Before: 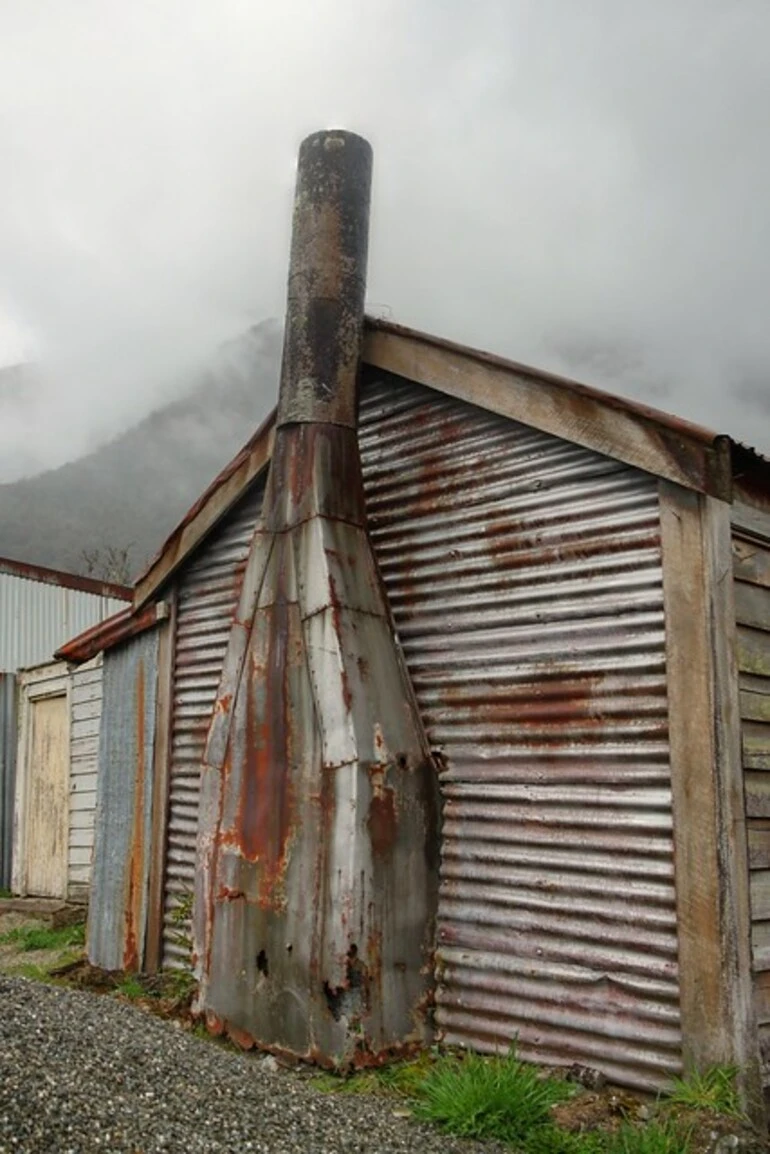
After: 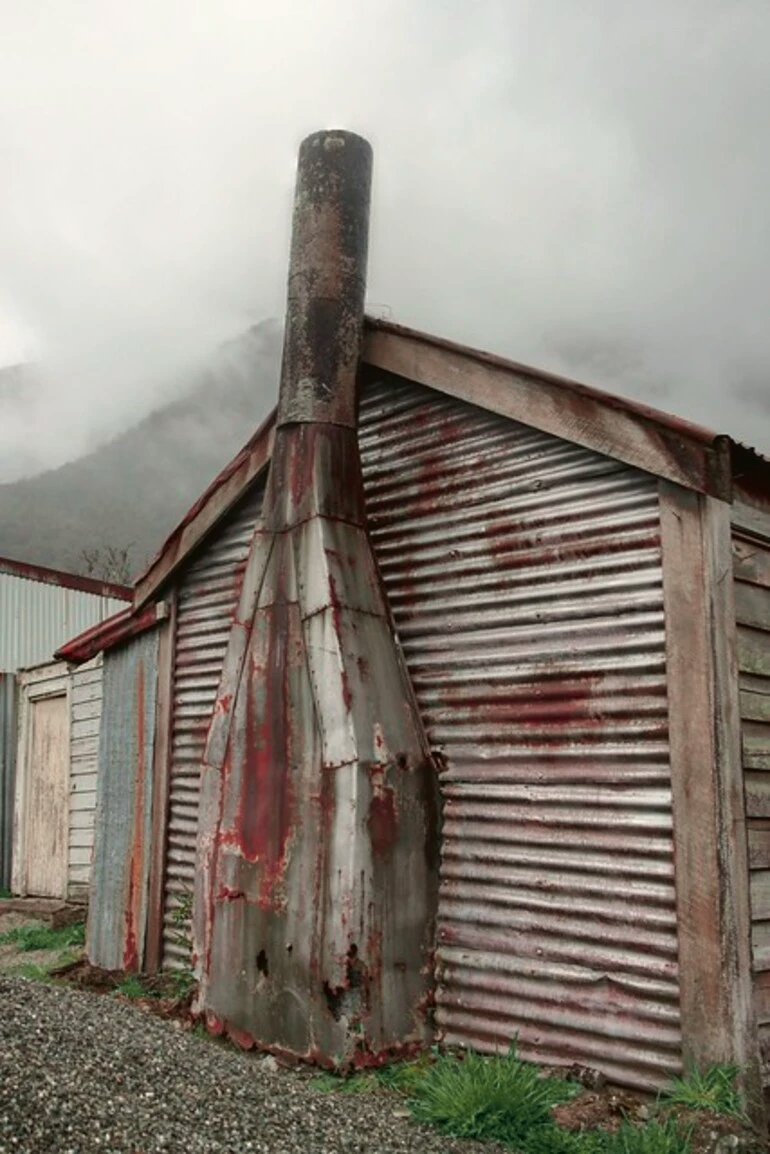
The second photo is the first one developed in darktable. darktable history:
tone curve: curves: ch0 [(0, 0.021) (0.059, 0.053) (0.197, 0.191) (0.32, 0.311) (0.495, 0.505) (0.725, 0.731) (0.89, 0.919) (1, 1)]; ch1 [(0, 0) (0.094, 0.081) (0.285, 0.299) (0.401, 0.424) (0.453, 0.439) (0.495, 0.496) (0.54, 0.55) (0.615, 0.637) (0.657, 0.683) (1, 1)]; ch2 [(0, 0) (0.257, 0.217) (0.43, 0.421) (0.498, 0.507) (0.547, 0.539) (0.595, 0.56) (0.644, 0.599) (1, 1)], color space Lab, independent channels, preserve colors none
